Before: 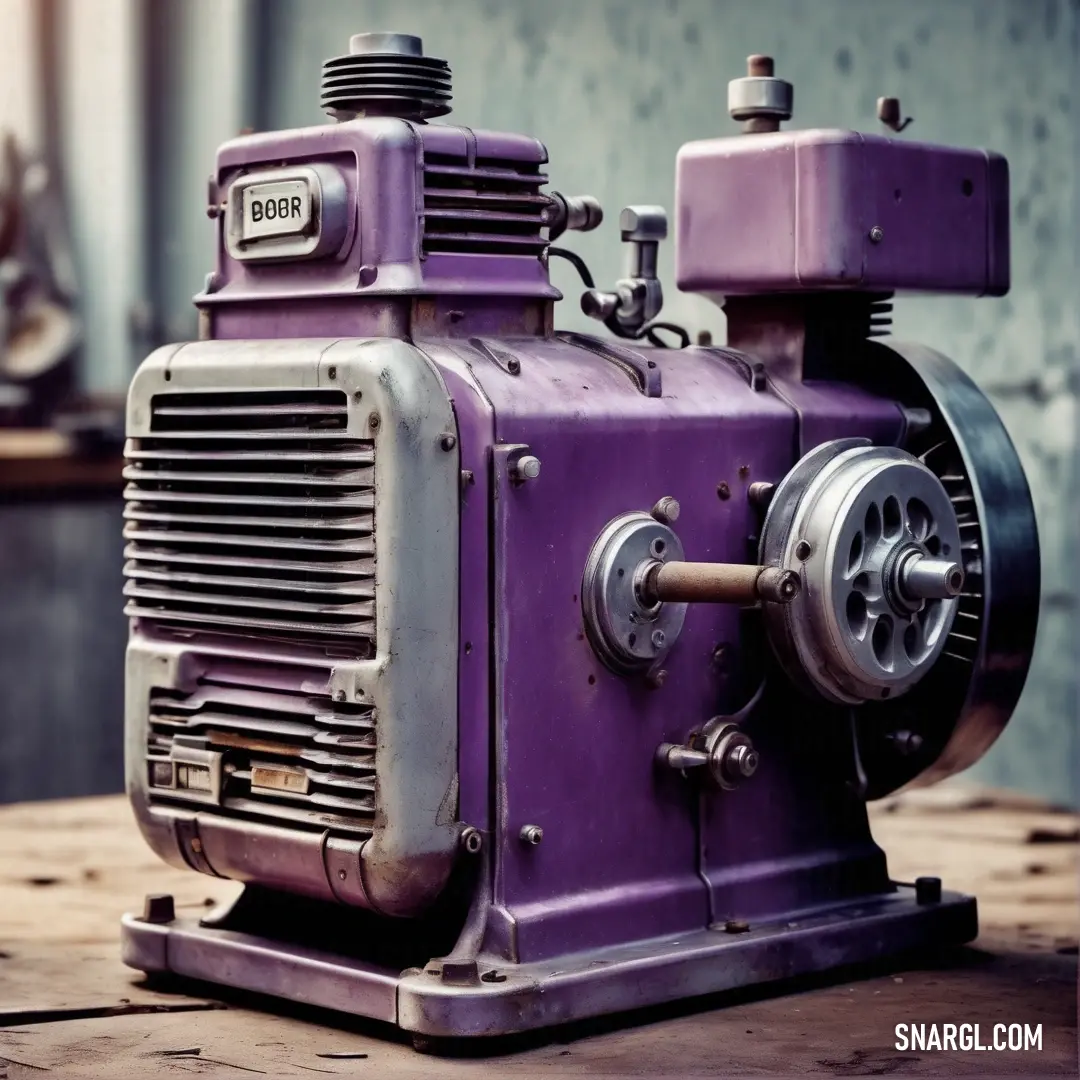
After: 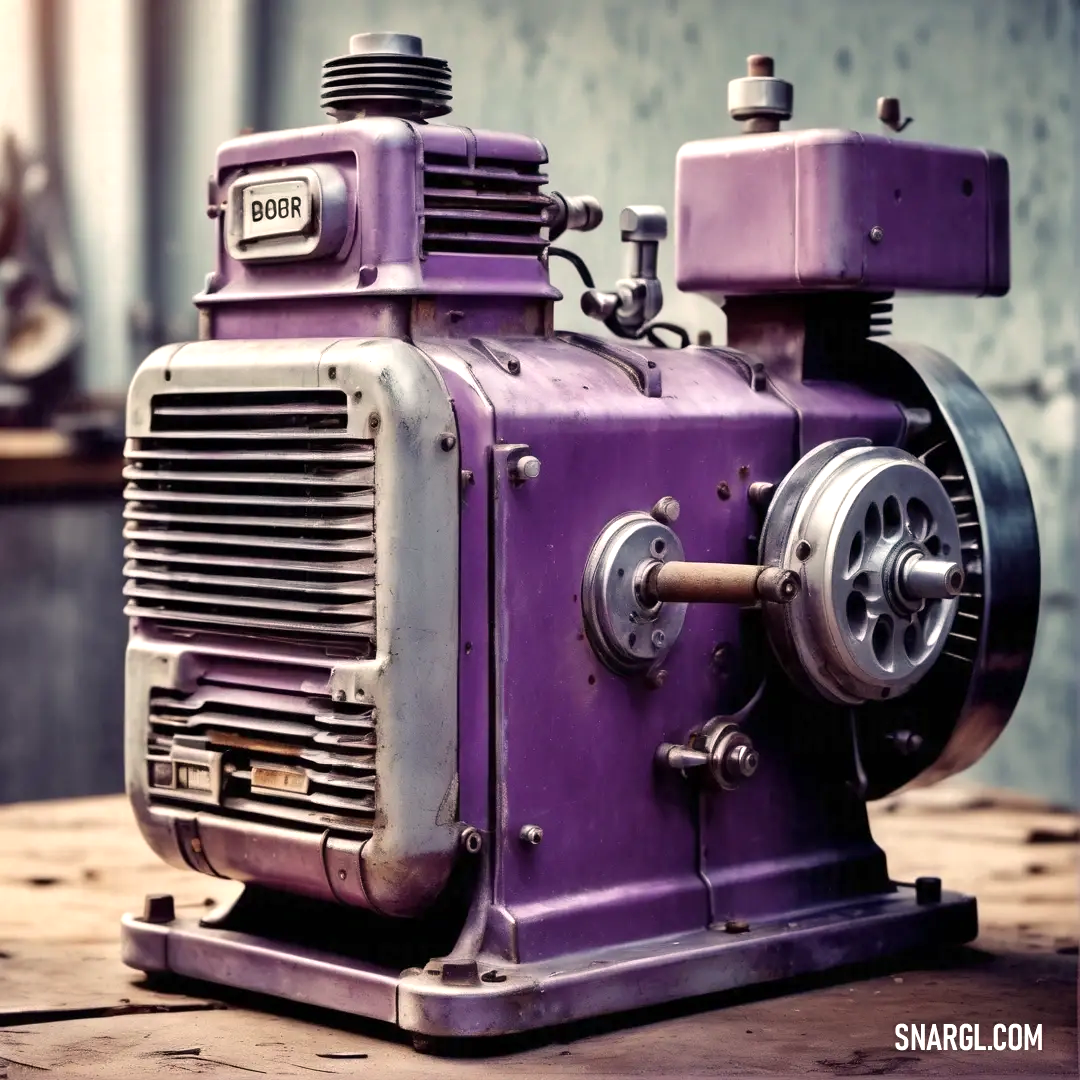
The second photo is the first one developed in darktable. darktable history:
exposure: exposure 0.379 EV, compensate highlight preservation false
color correction: highlights a* 3.56, highlights b* 5.13
